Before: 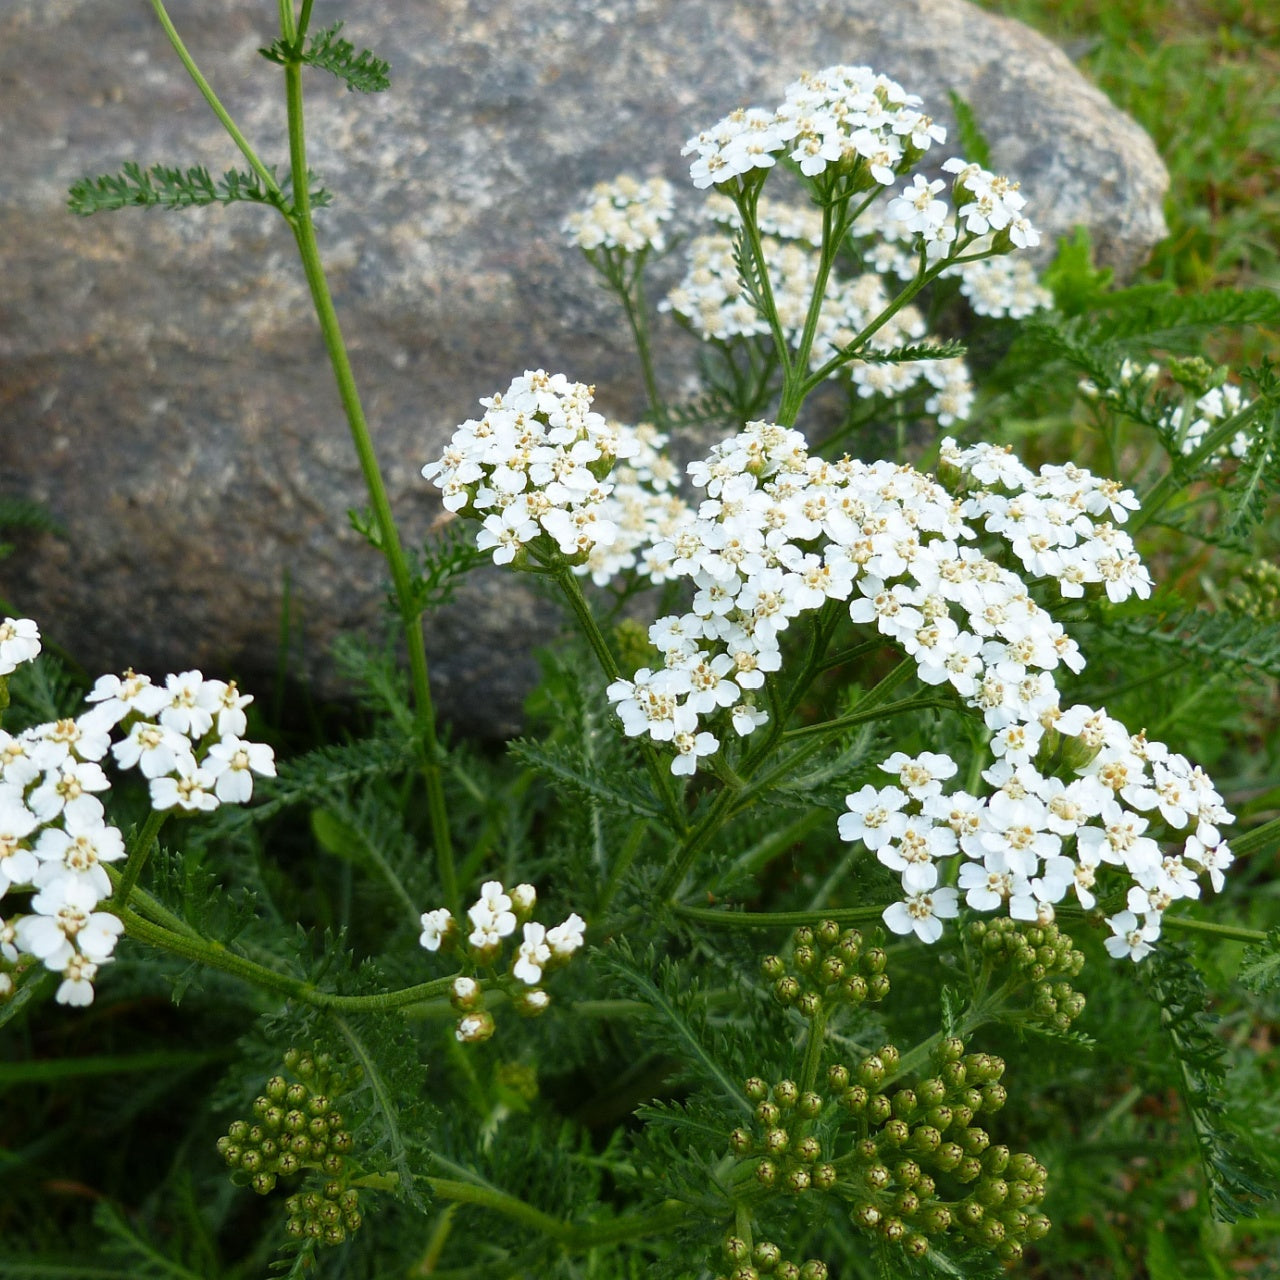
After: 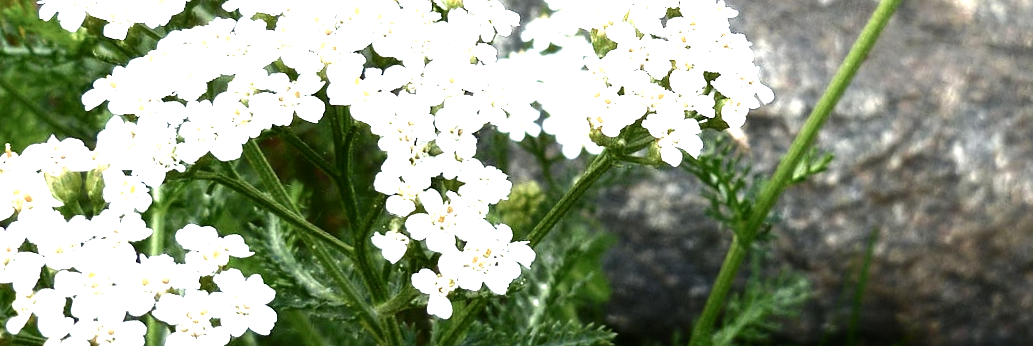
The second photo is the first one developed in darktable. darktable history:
crop and rotate: angle 16.12°, top 30.835%, bottom 35.653%
levels: levels [0, 0.352, 0.703]
contrast brightness saturation: contrast 0.25, saturation -0.31
